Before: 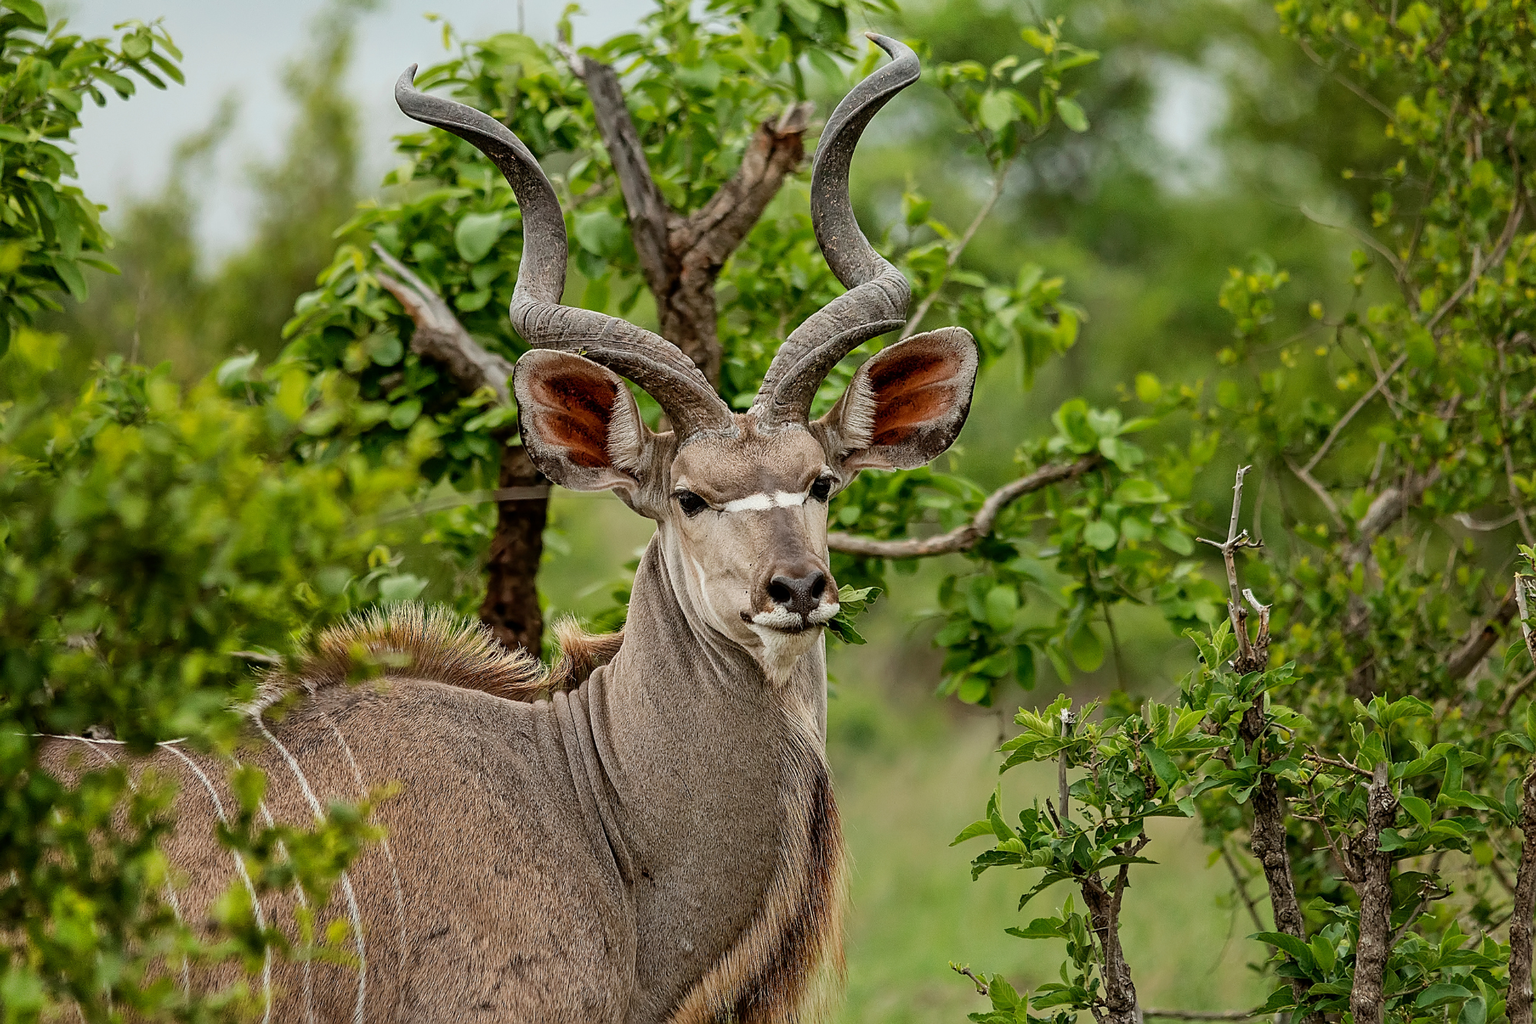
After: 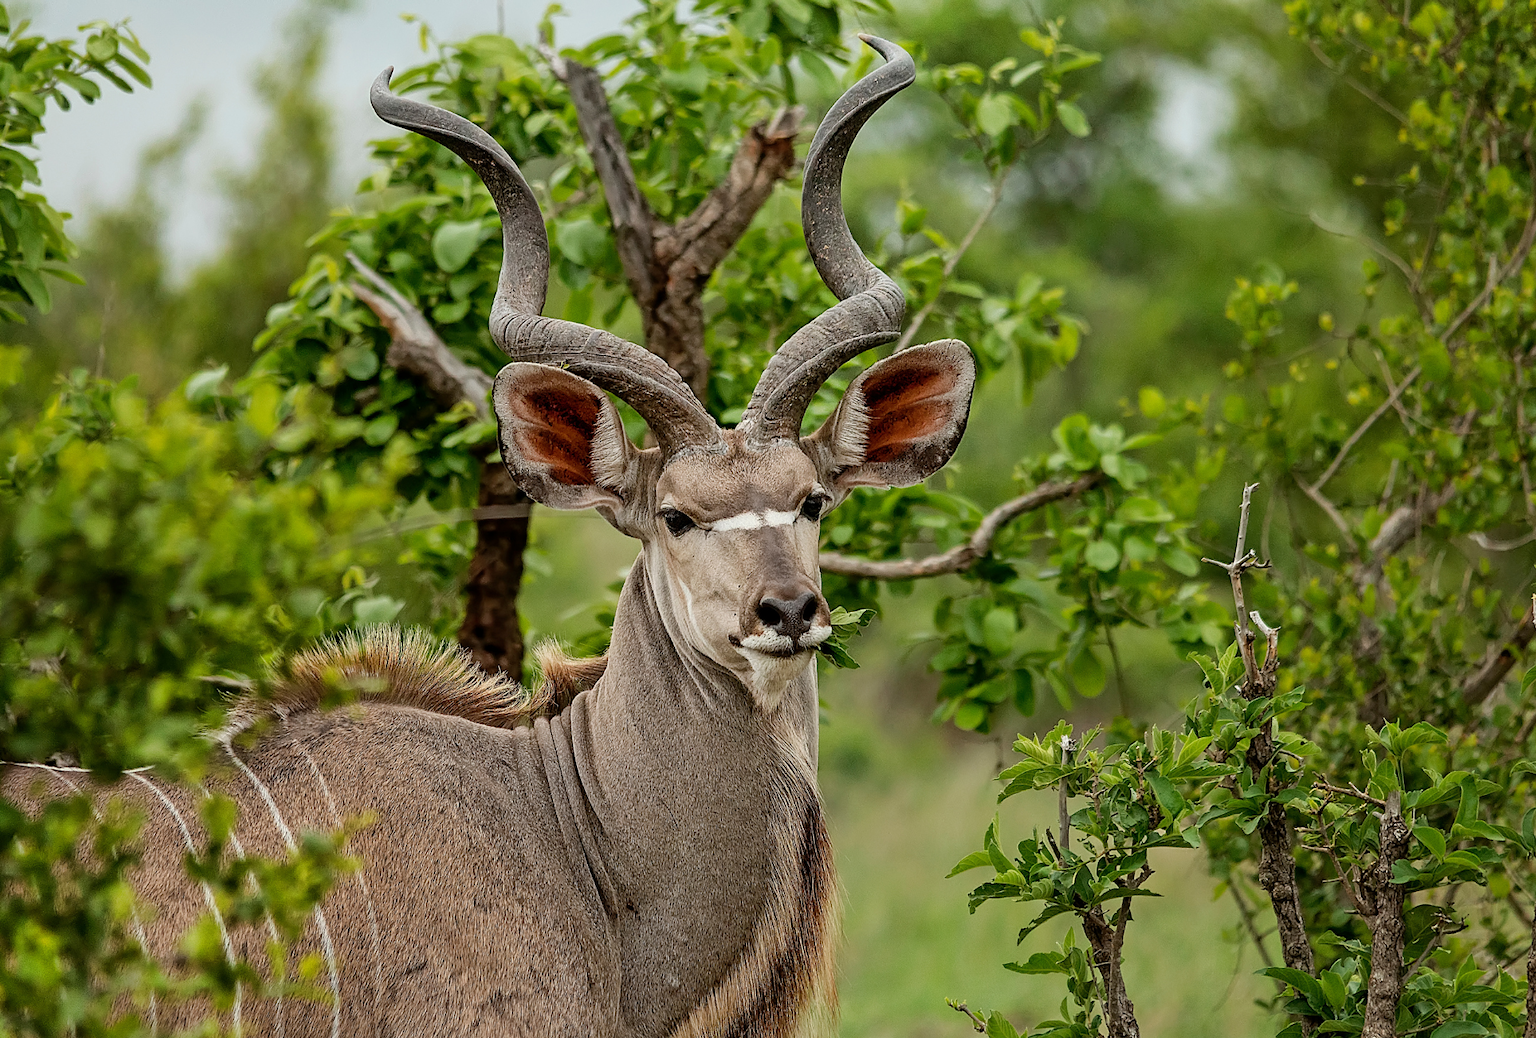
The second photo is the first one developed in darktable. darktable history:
crop and rotate: left 2.536%, right 1.107%, bottom 2.246%
white balance: emerald 1
